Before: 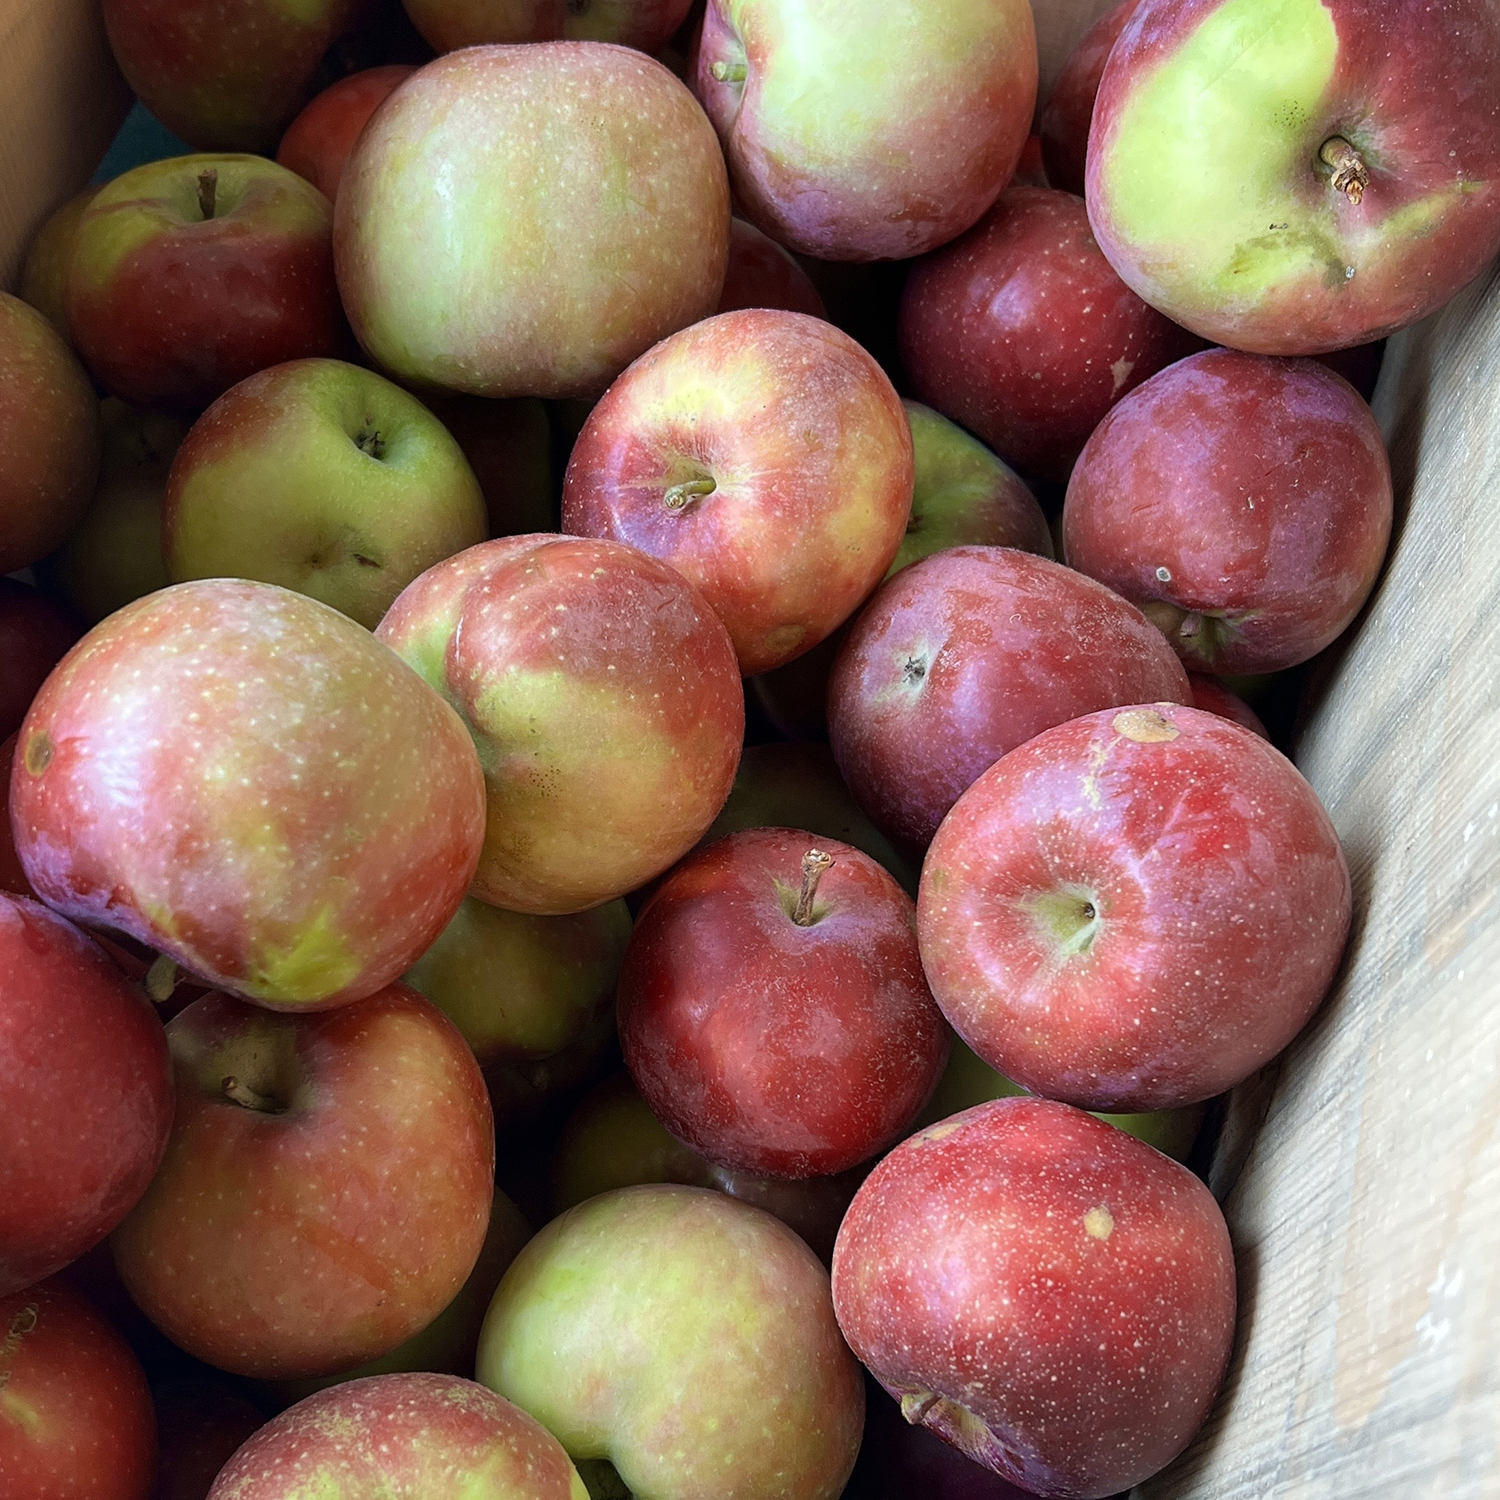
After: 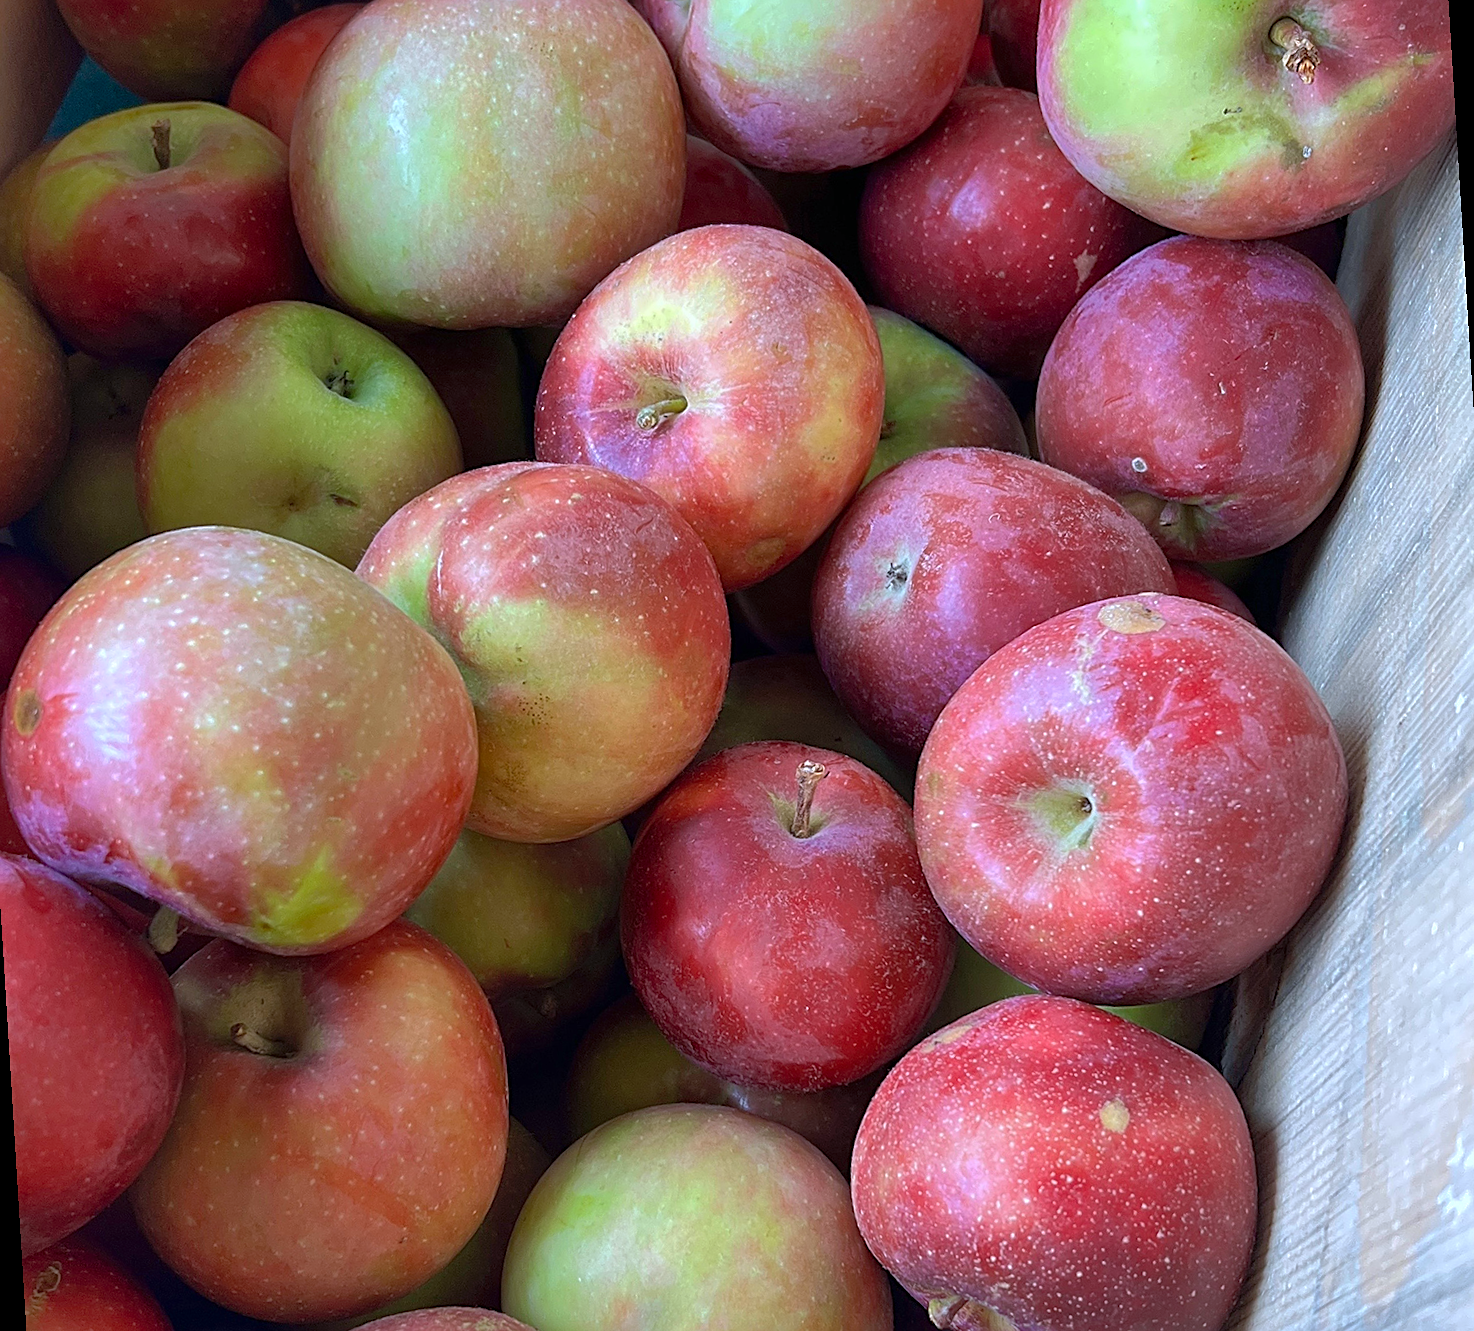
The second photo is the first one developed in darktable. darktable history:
shadows and highlights: on, module defaults
sharpen: on, module defaults
rotate and perspective: rotation -3.52°, crop left 0.036, crop right 0.964, crop top 0.081, crop bottom 0.919
color calibration: illuminant as shot in camera, x 0.37, y 0.382, temperature 4313.32 K
